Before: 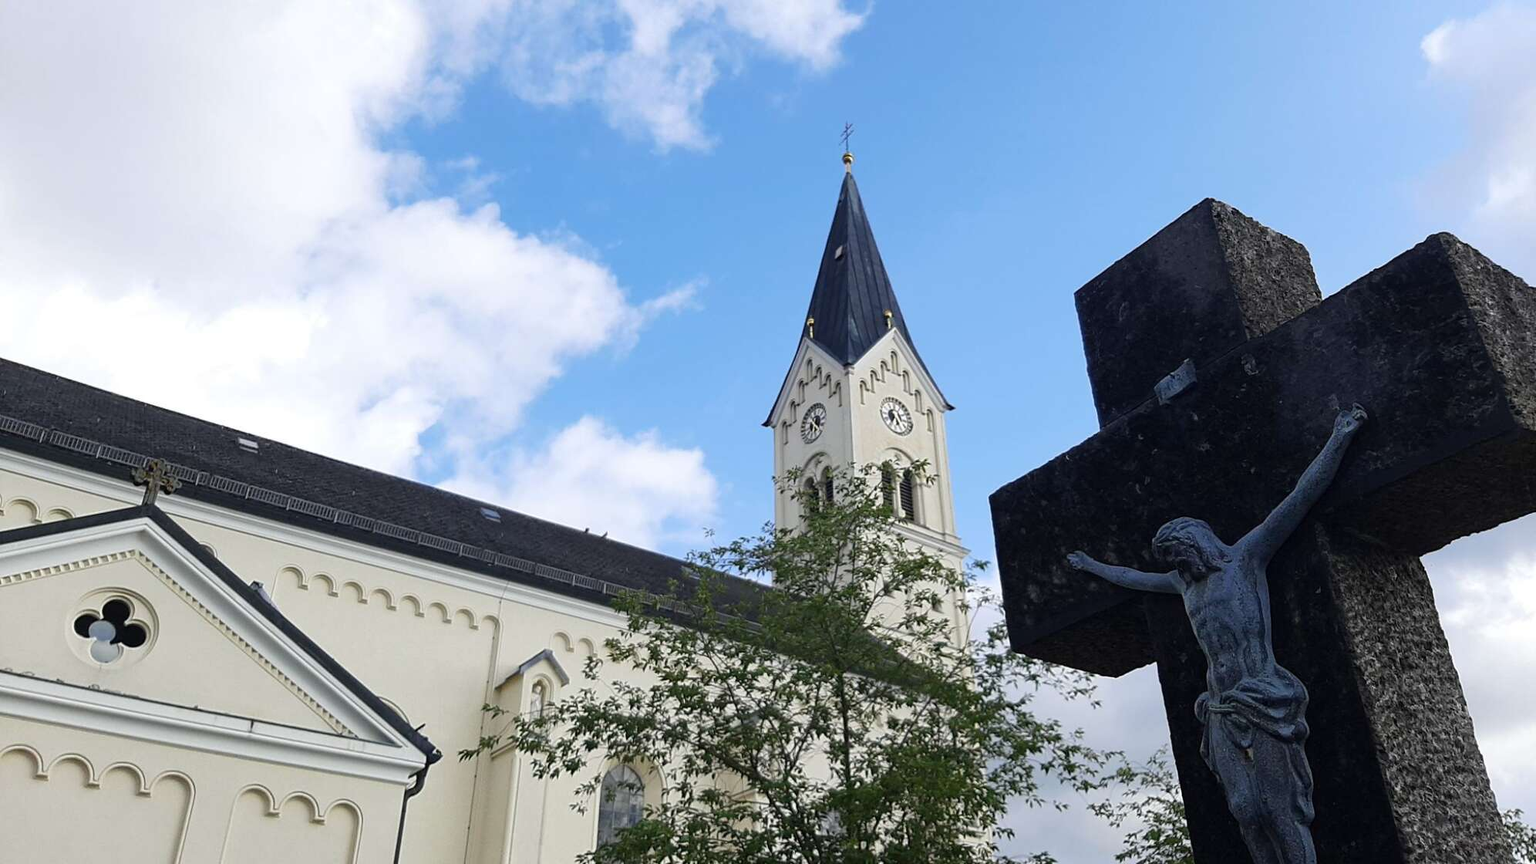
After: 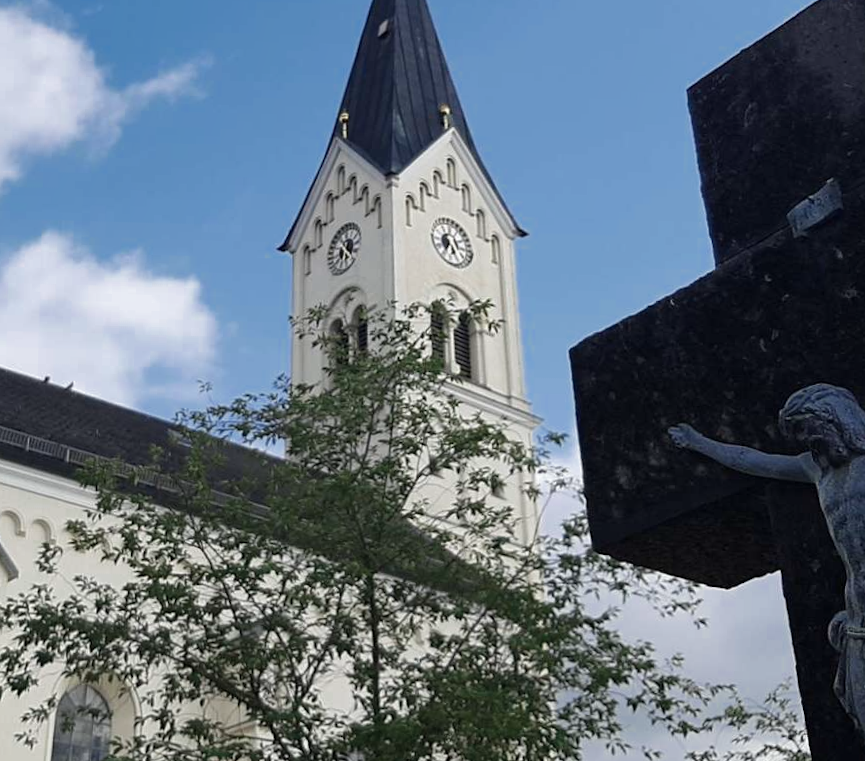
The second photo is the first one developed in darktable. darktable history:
shadows and highlights: radius 337.17, shadows 29.01, soften with gaussian
crop: left 35.432%, top 26.233%, right 20.145%, bottom 3.432%
color zones: curves: ch0 [(0, 0.5) (0.125, 0.4) (0.25, 0.5) (0.375, 0.4) (0.5, 0.4) (0.625, 0.35) (0.75, 0.35) (0.875, 0.5)]; ch1 [(0, 0.35) (0.125, 0.45) (0.25, 0.35) (0.375, 0.35) (0.5, 0.35) (0.625, 0.35) (0.75, 0.45) (0.875, 0.35)]; ch2 [(0, 0.6) (0.125, 0.5) (0.25, 0.5) (0.375, 0.6) (0.5, 0.6) (0.625, 0.5) (0.75, 0.5) (0.875, 0.5)]
rotate and perspective: rotation 1.57°, crop left 0.018, crop right 0.982, crop top 0.039, crop bottom 0.961
